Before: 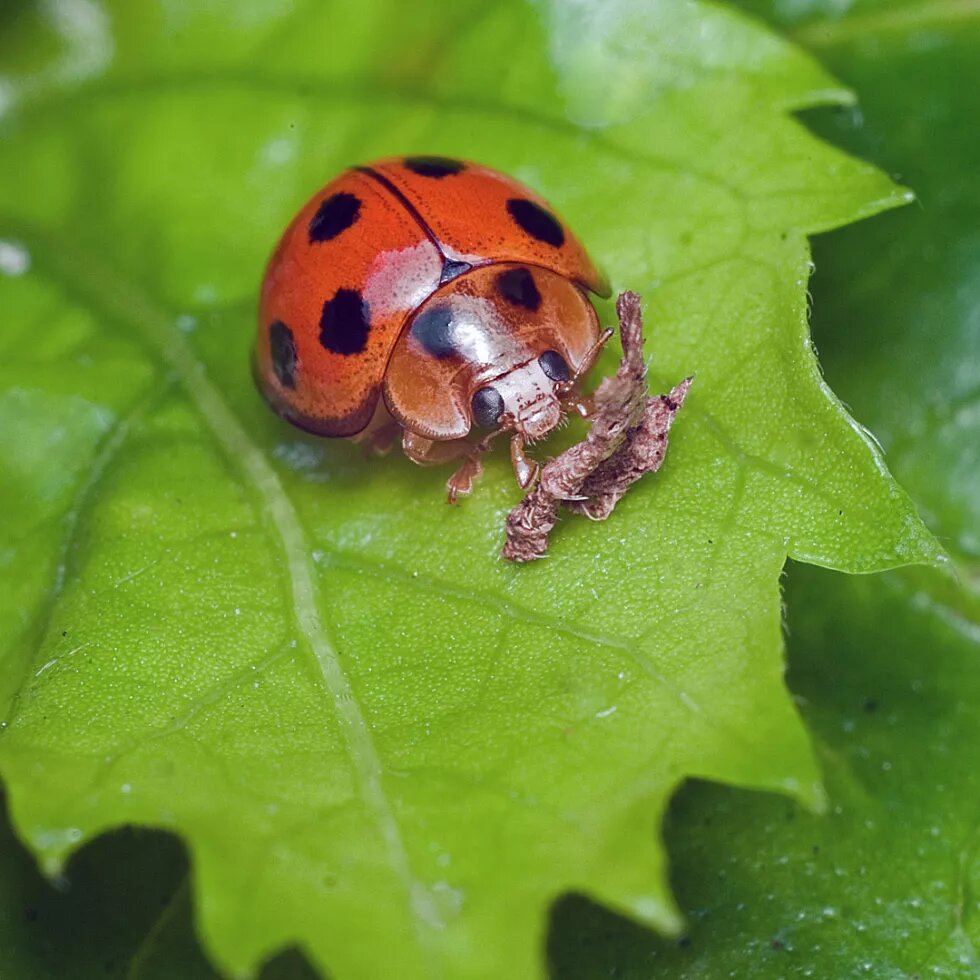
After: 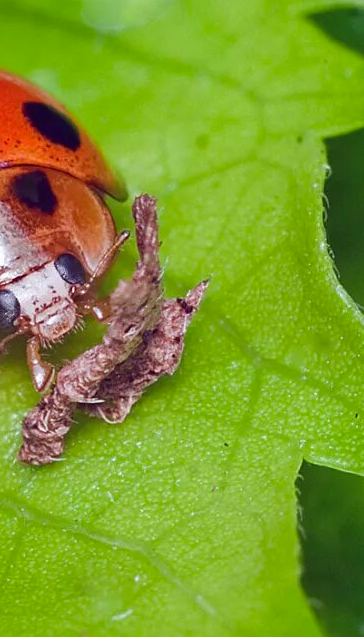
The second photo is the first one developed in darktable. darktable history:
contrast brightness saturation: contrast 0.035, saturation 0.162
crop and rotate: left 49.555%, top 10.083%, right 13.264%, bottom 24.867%
exposure: exposure -0.014 EV, compensate highlight preservation false
